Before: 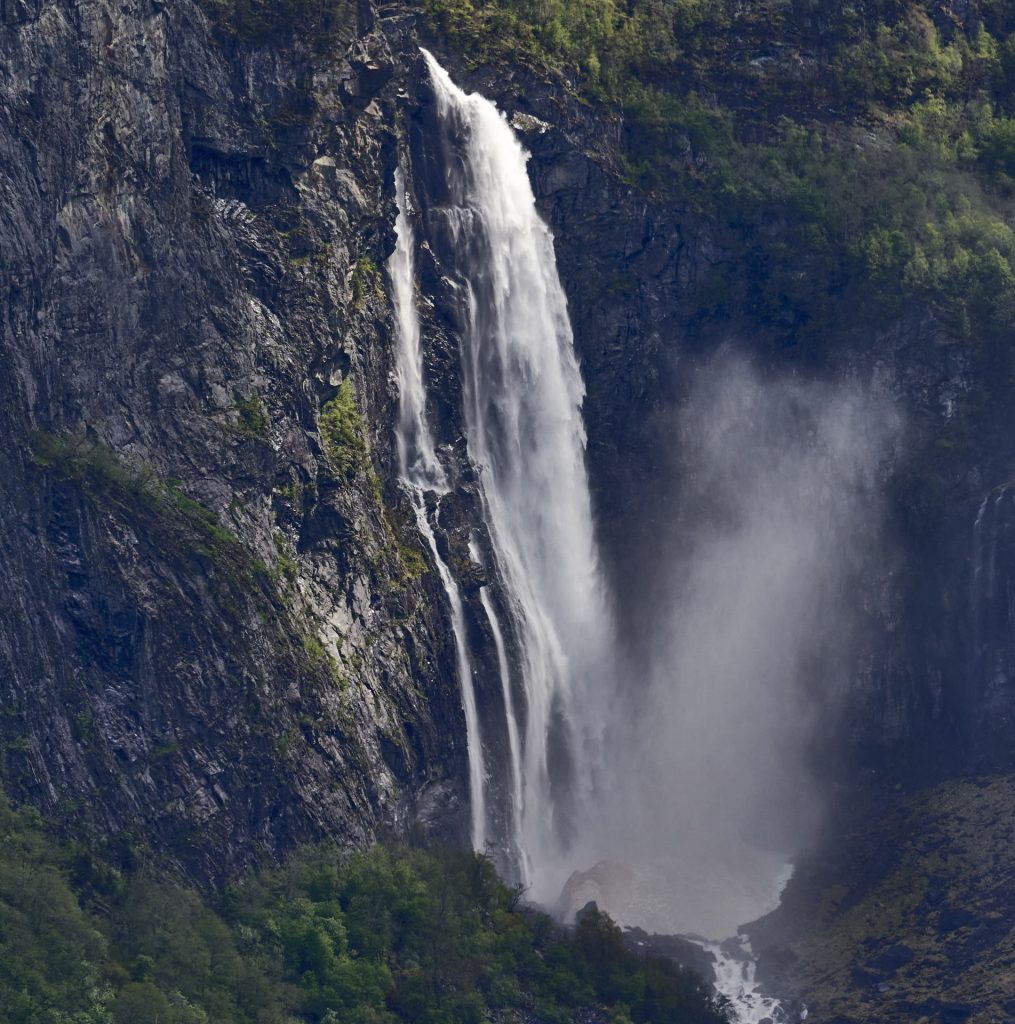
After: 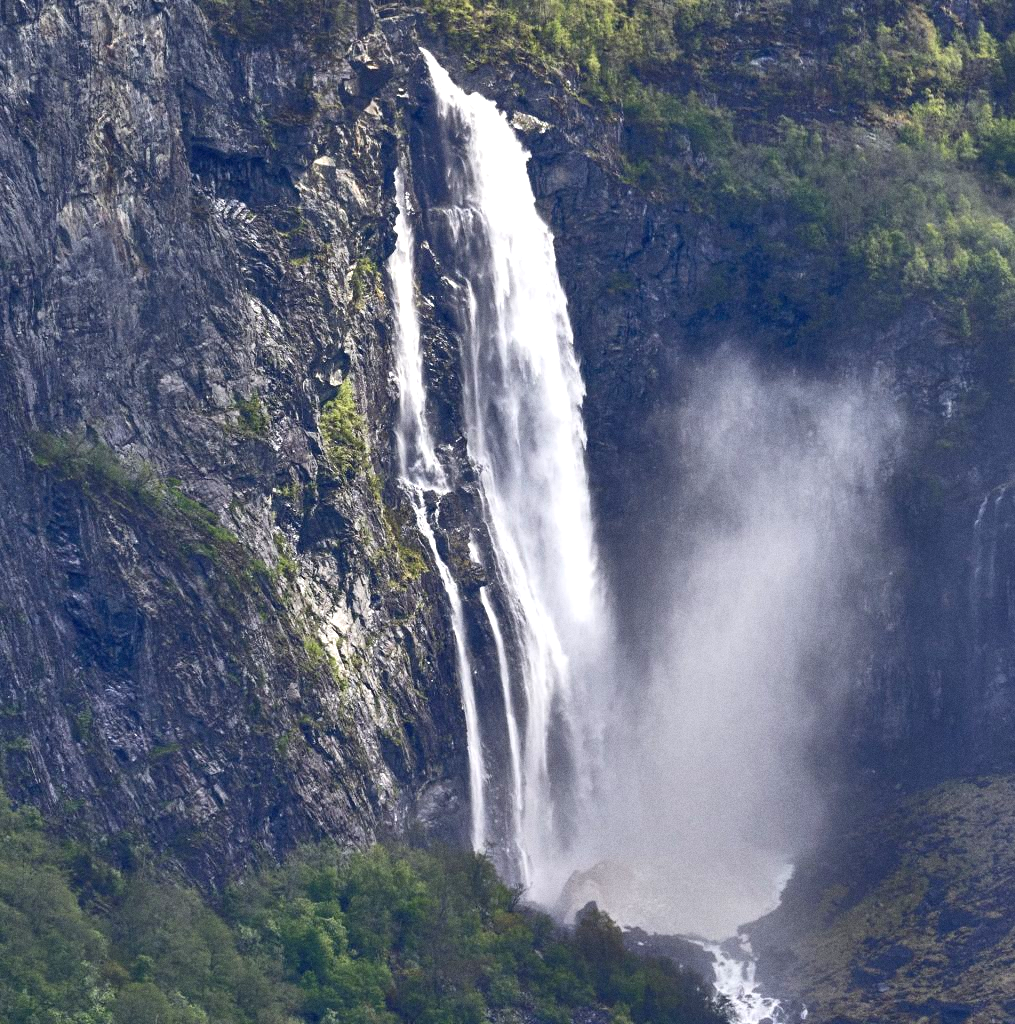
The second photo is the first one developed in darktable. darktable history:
grain: coarseness 0.47 ISO
exposure: black level correction 0, exposure 1.1 EV, compensate highlight preservation false
rotate and perspective: crop left 0, crop top 0
